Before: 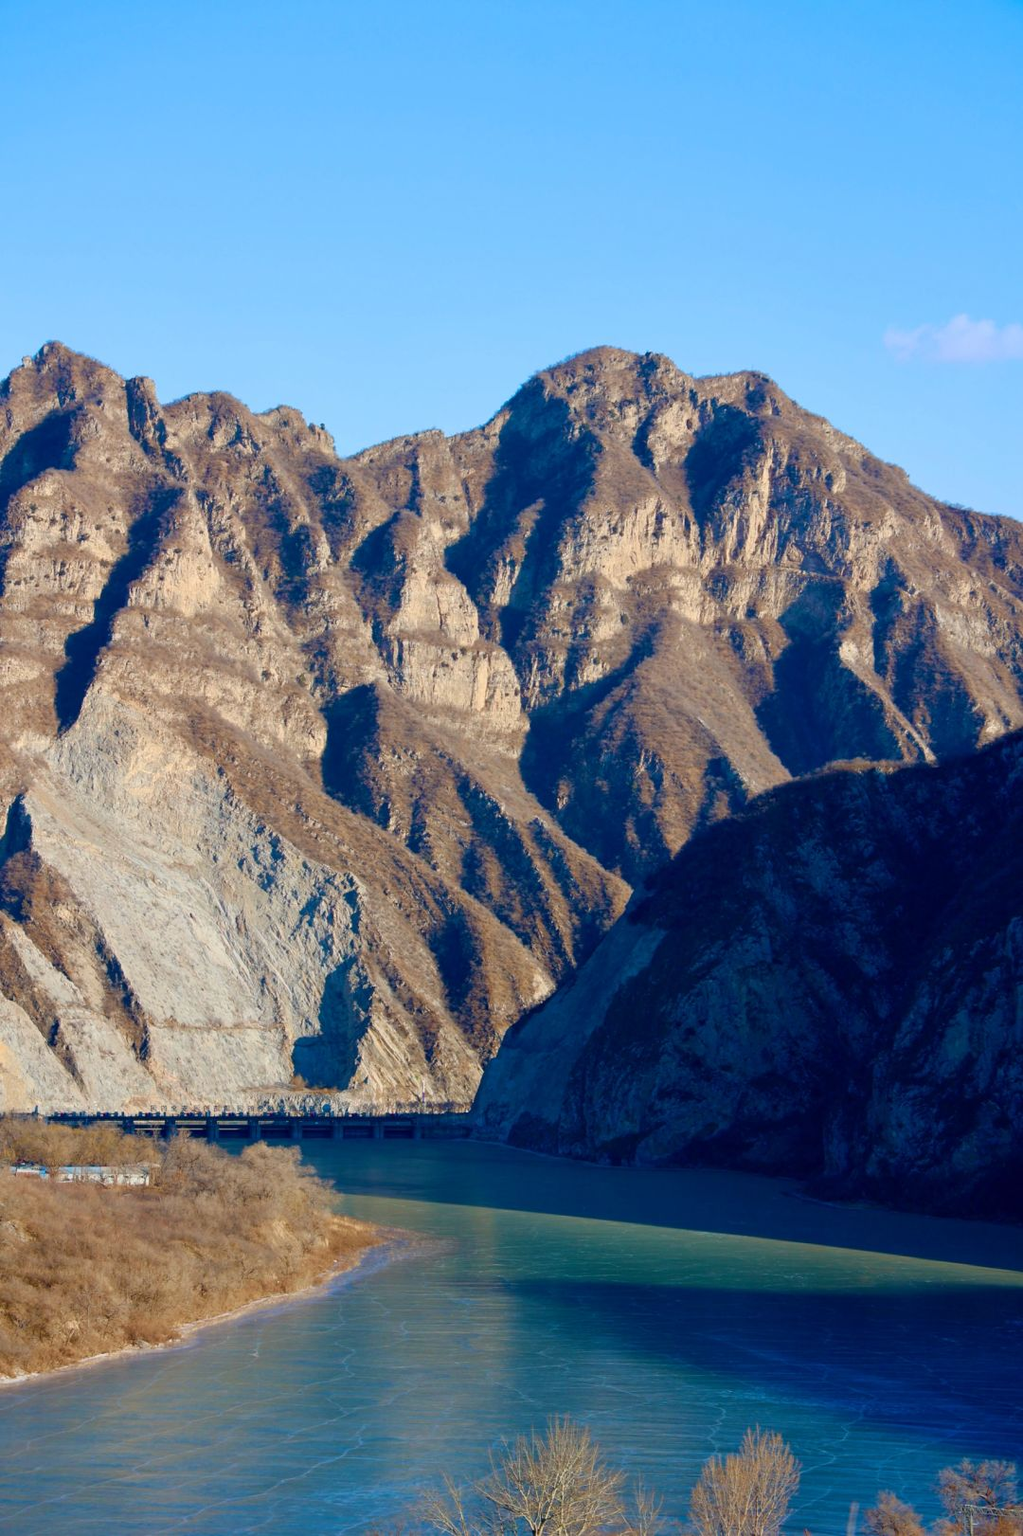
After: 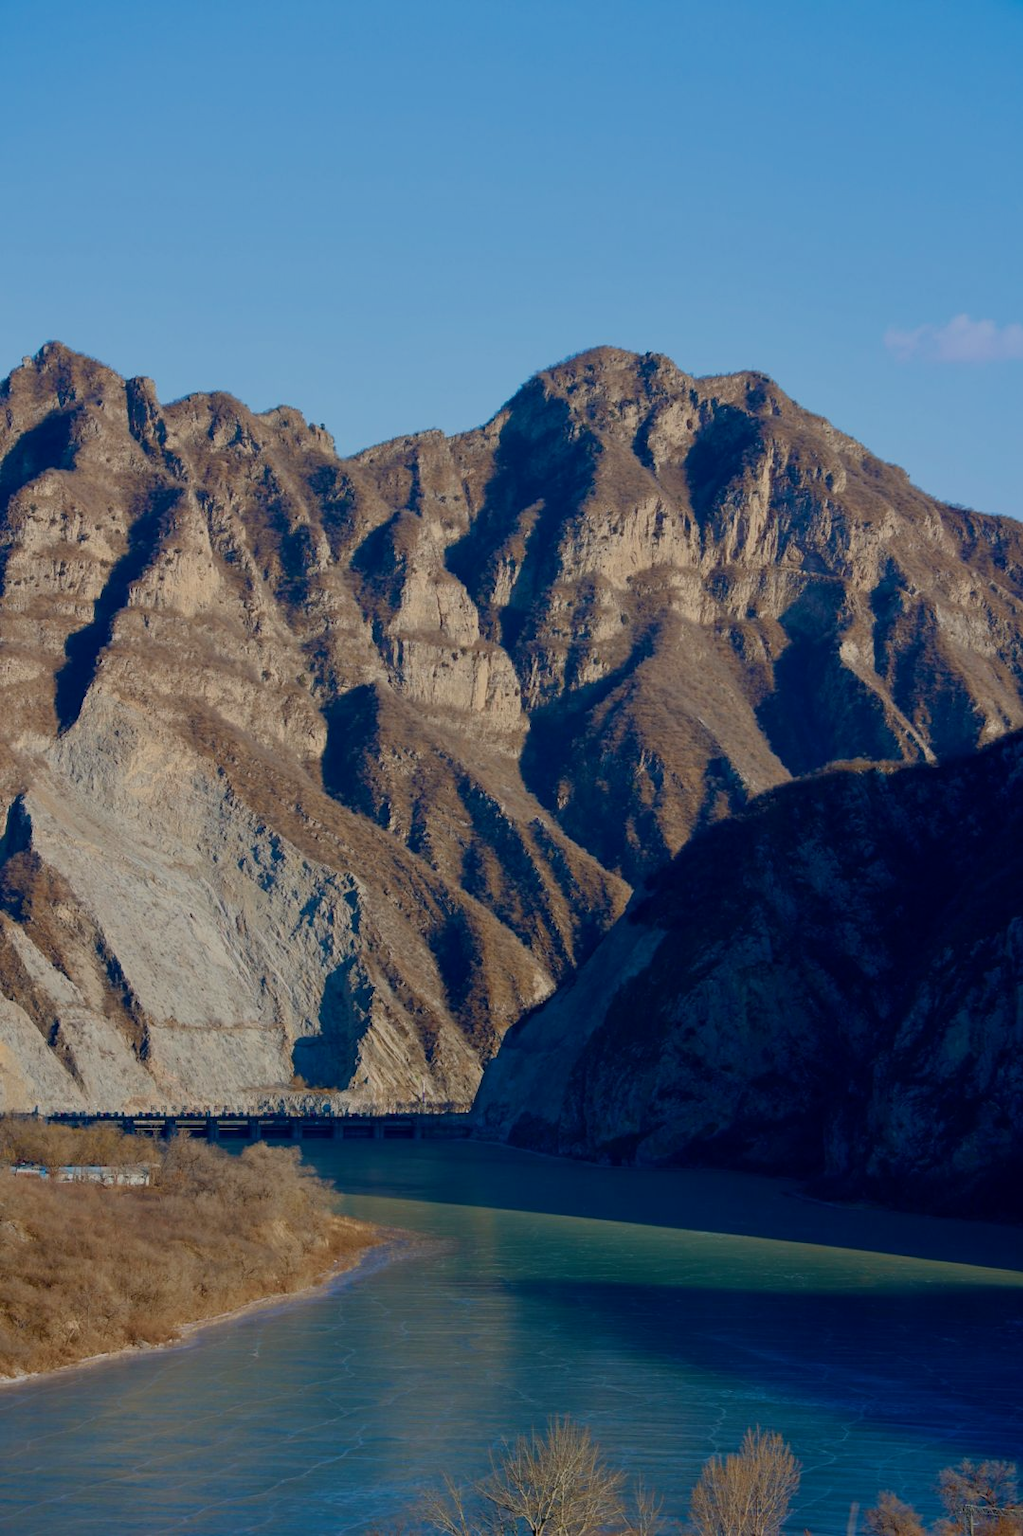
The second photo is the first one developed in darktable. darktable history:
exposure: black level correction 0, exposure -0.778 EV, compensate exposure bias true, compensate highlight preservation false
